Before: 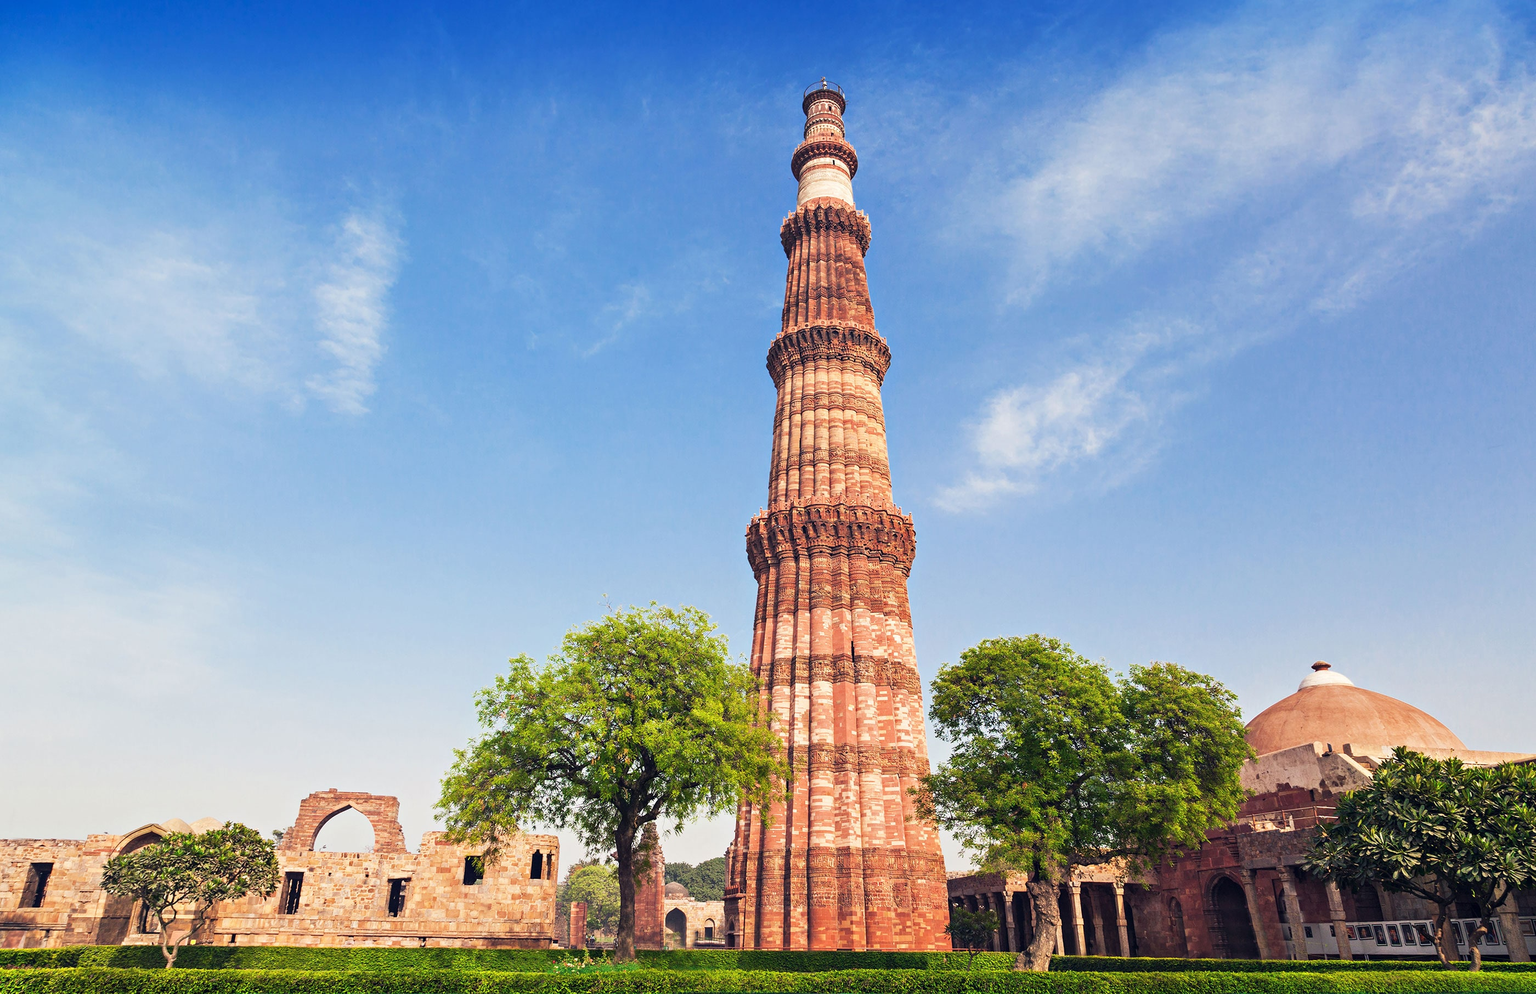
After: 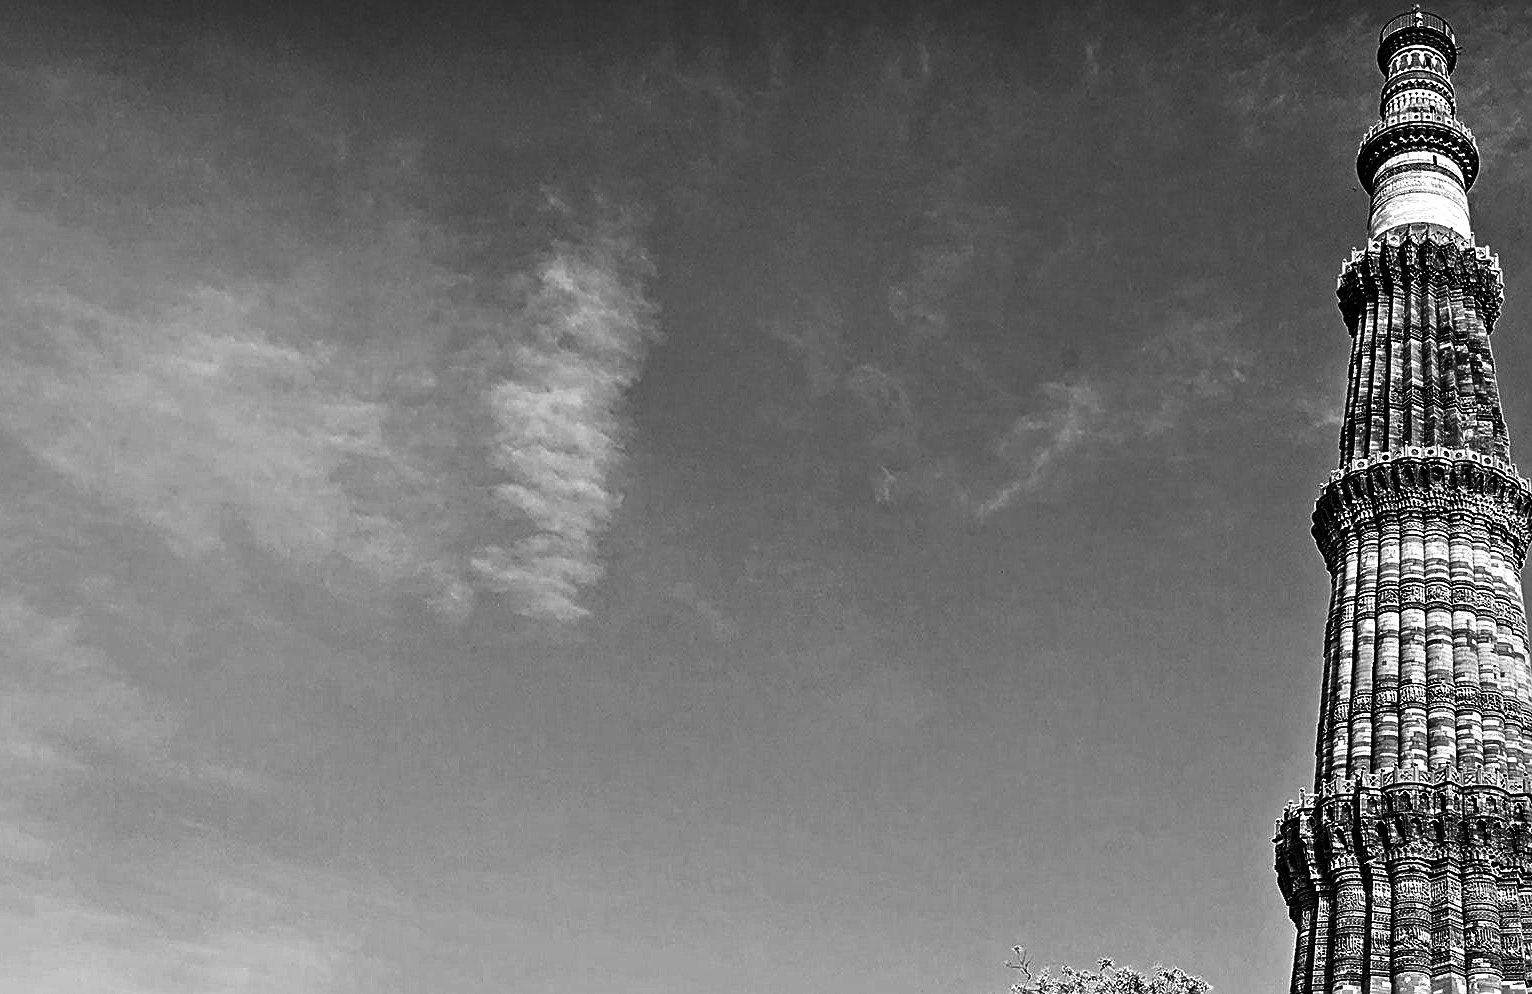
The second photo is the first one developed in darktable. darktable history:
monochrome: on, module defaults
crop and rotate: left 3.047%, top 7.509%, right 42.236%, bottom 37.598%
sharpen: on, module defaults
contrast brightness saturation: contrast 0.09, brightness -0.59, saturation 0.17
contrast equalizer: octaves 7, y [[0.5, 0.542, 0.583, 0.625, 0.667, 0.708], [0.5 ×6], [0.5 ×6], [0 ×6], [0 ×6]]
